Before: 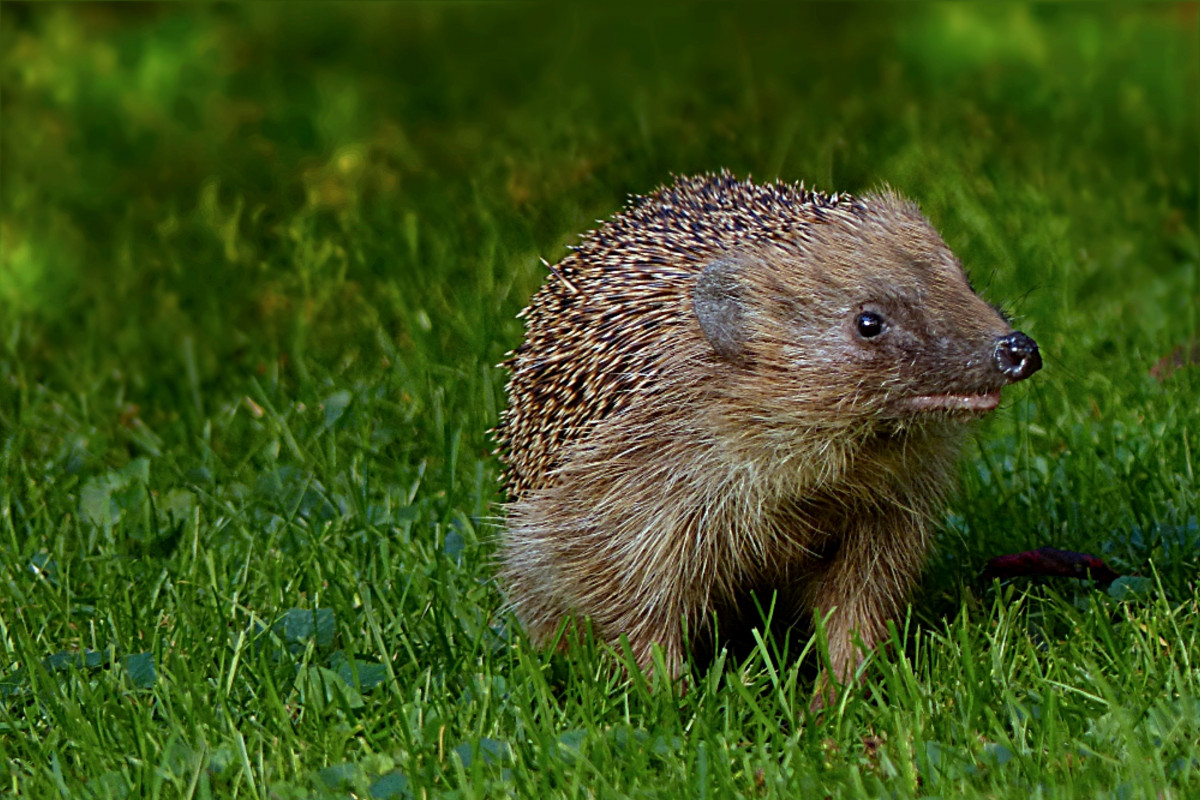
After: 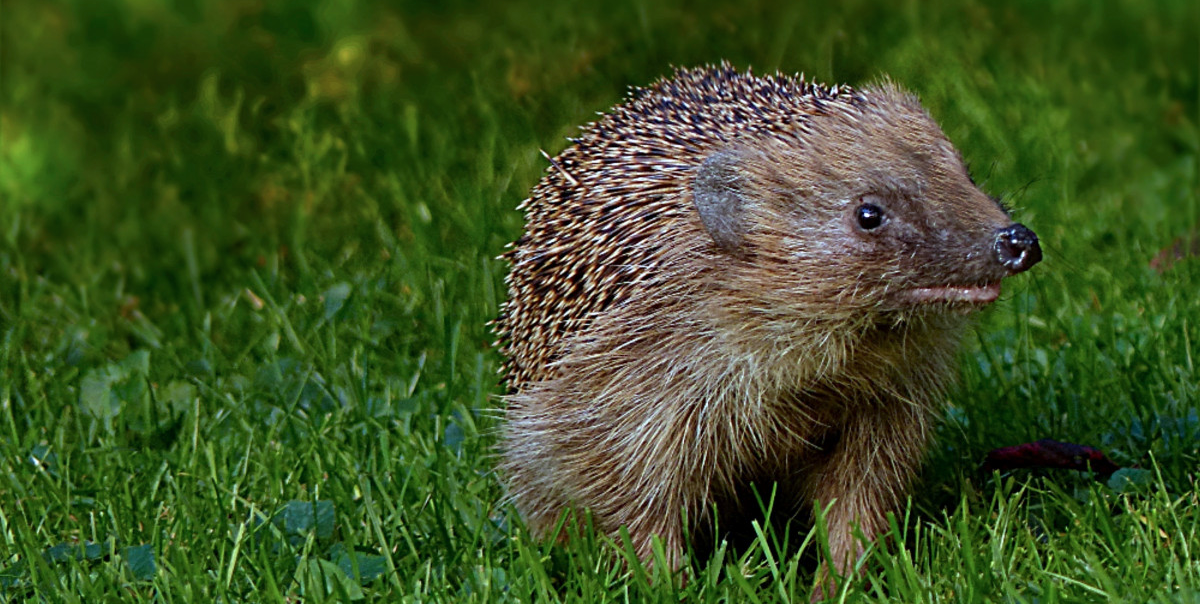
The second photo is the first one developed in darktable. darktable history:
color calibration: illuminant as shot in camera, x 0.358, y 0.373, temperature 4628.91 K
crop: top 13.617%, bottom 10.812%
